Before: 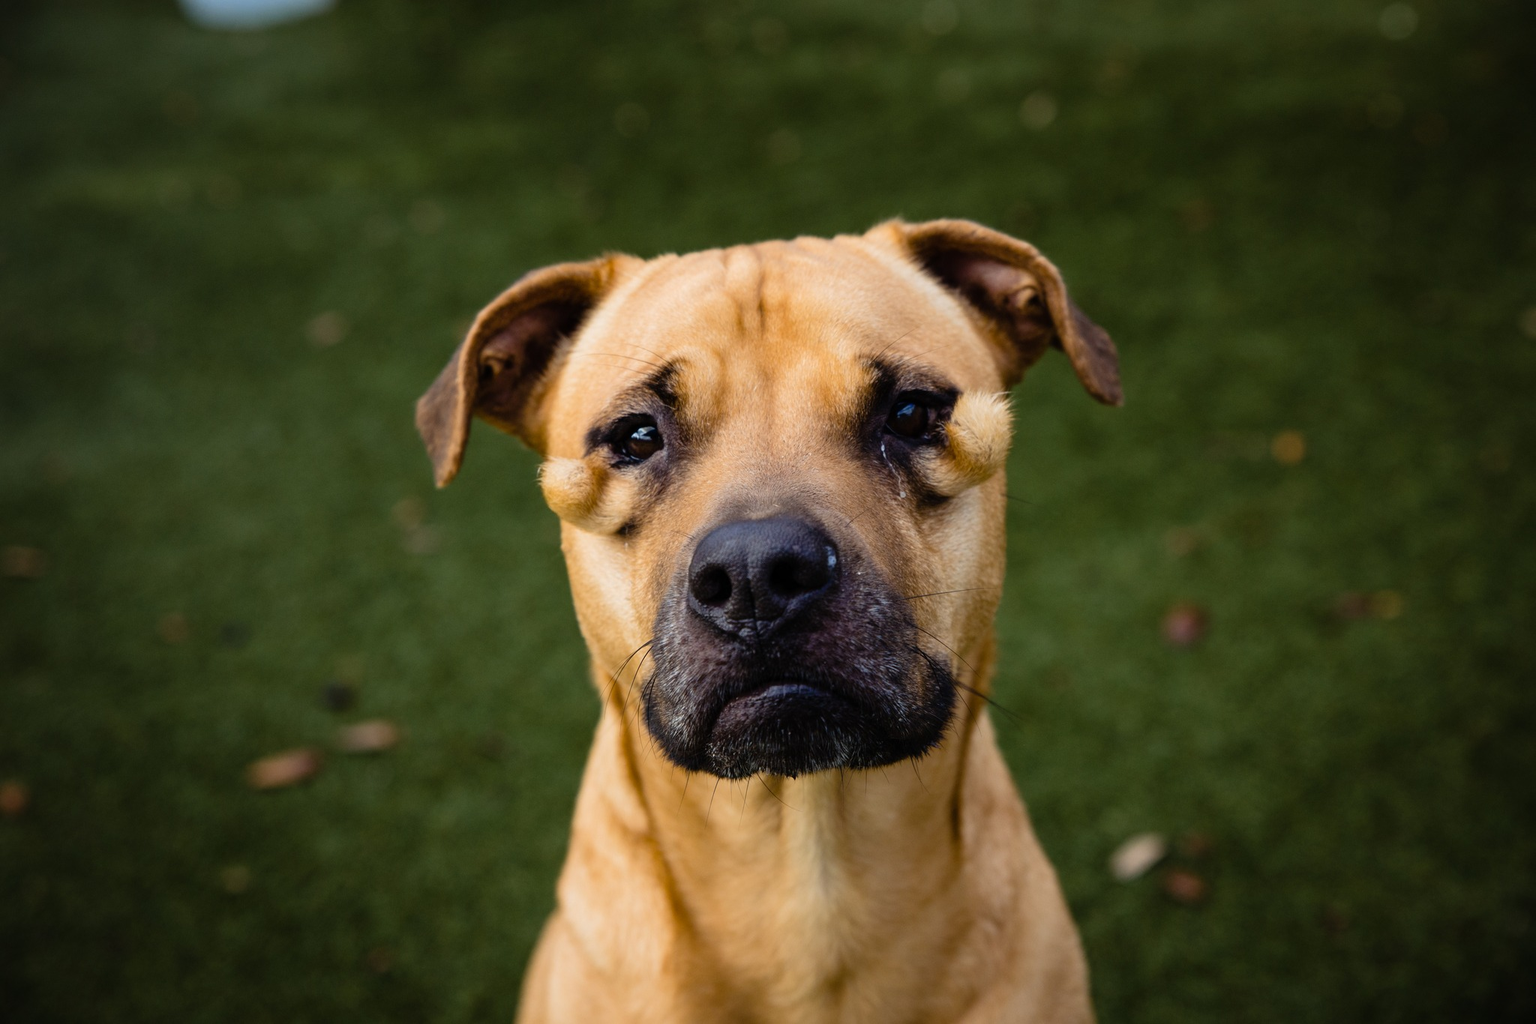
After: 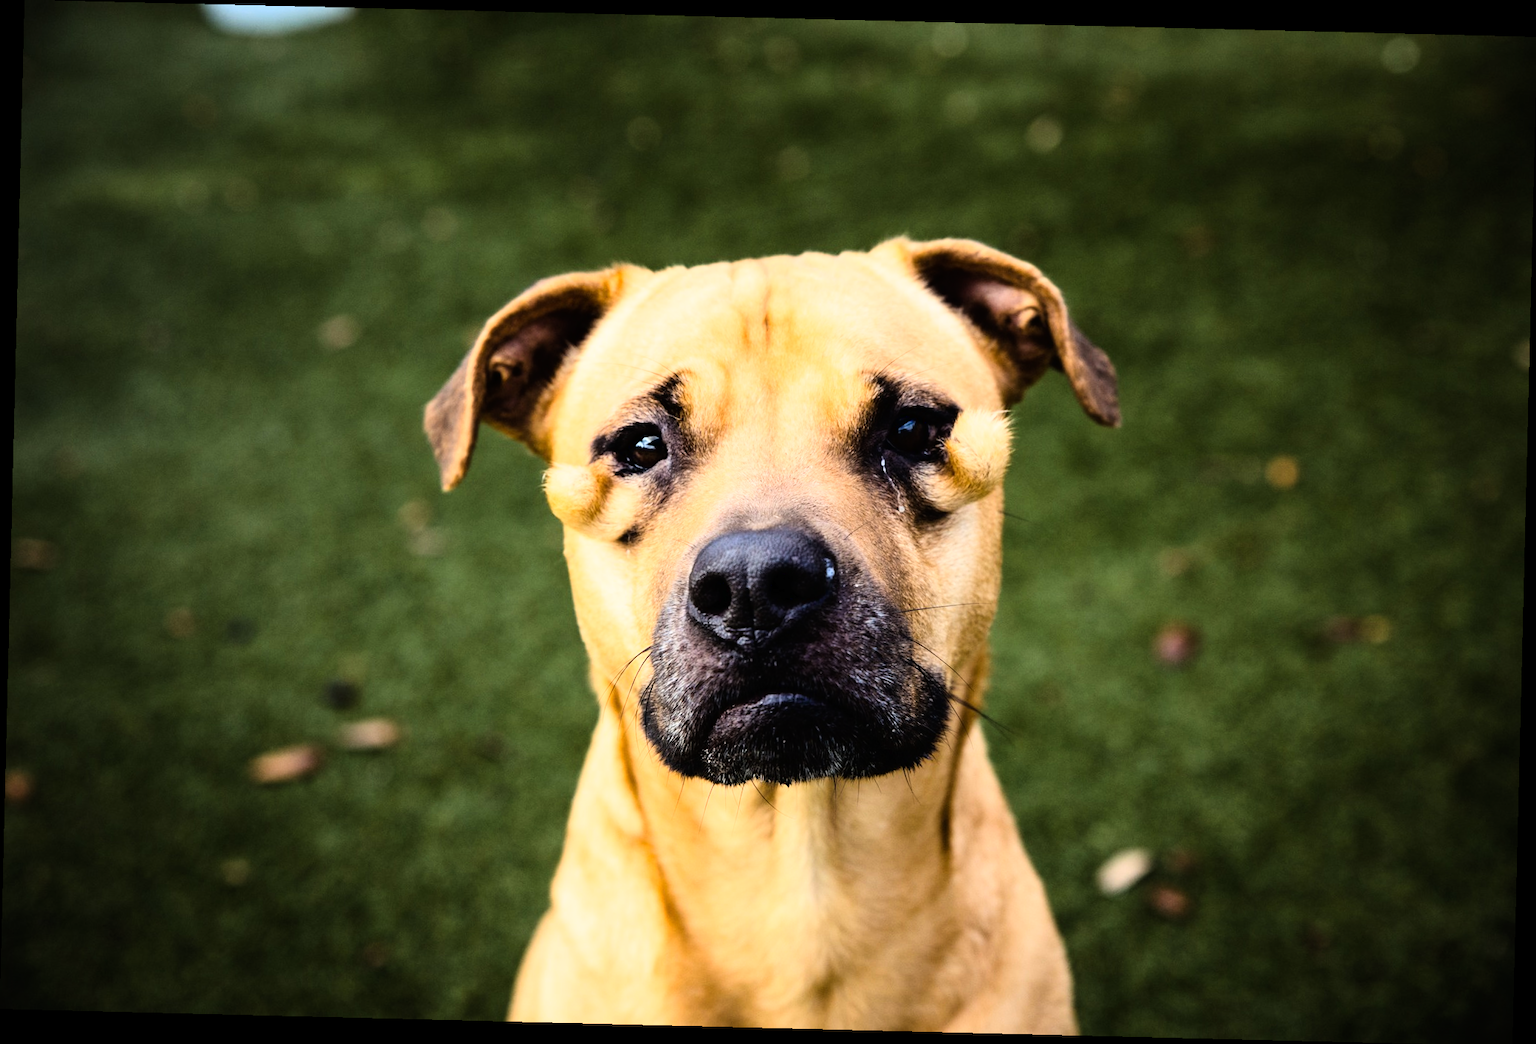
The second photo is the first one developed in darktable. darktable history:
base curve: curves: ch0 [(0, 0) (0.007, 0.004) (0.027, 0.03) (0.046, 0.07) (0.207, 0.54) (0.442, 0.872) (0.673, 0.972) (1, 1)]
crop and rotate: angle -1.41°
